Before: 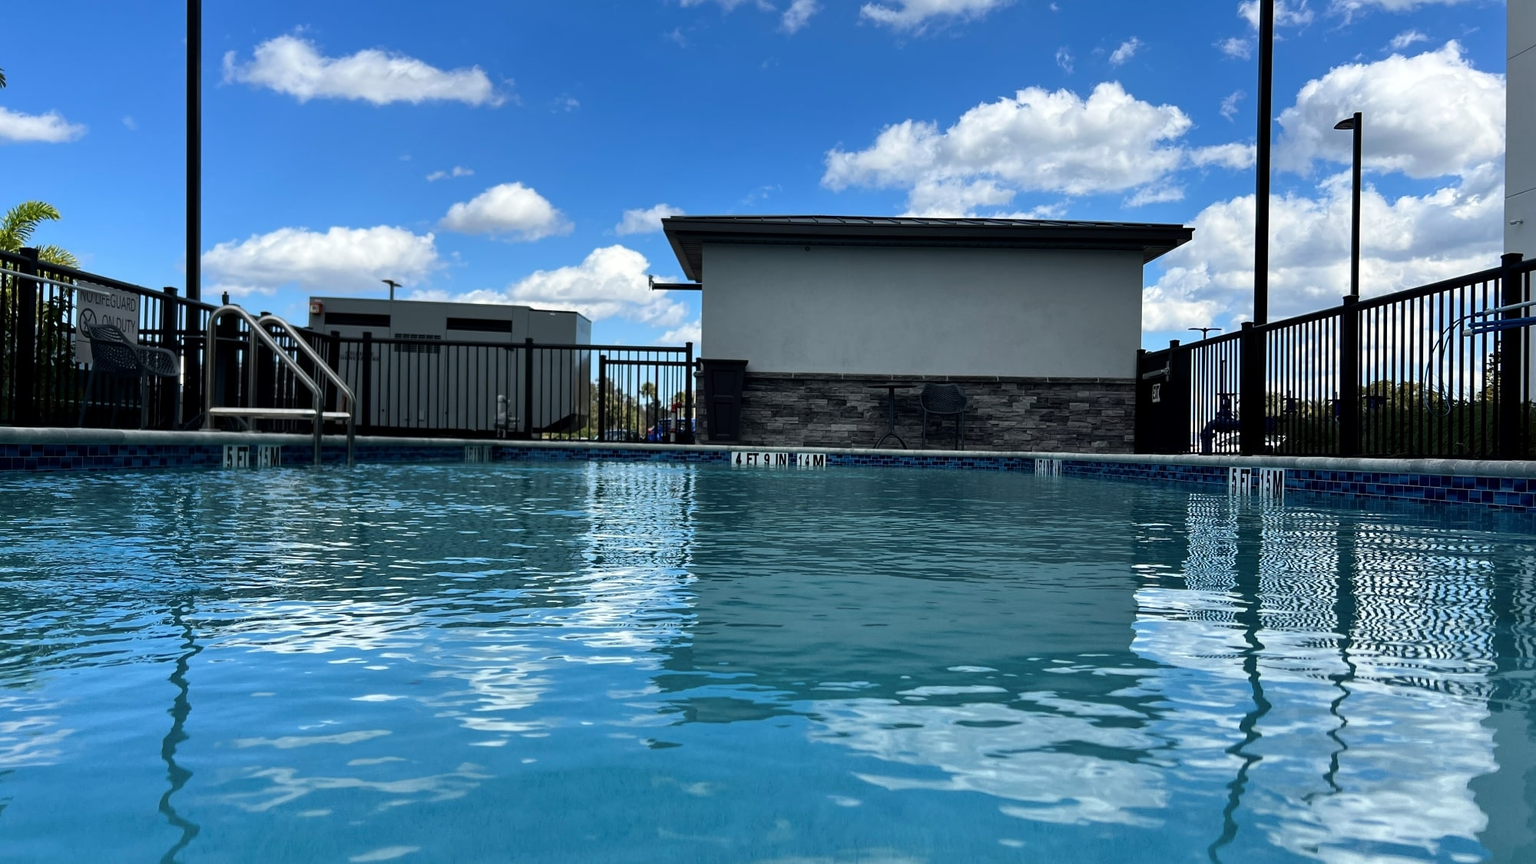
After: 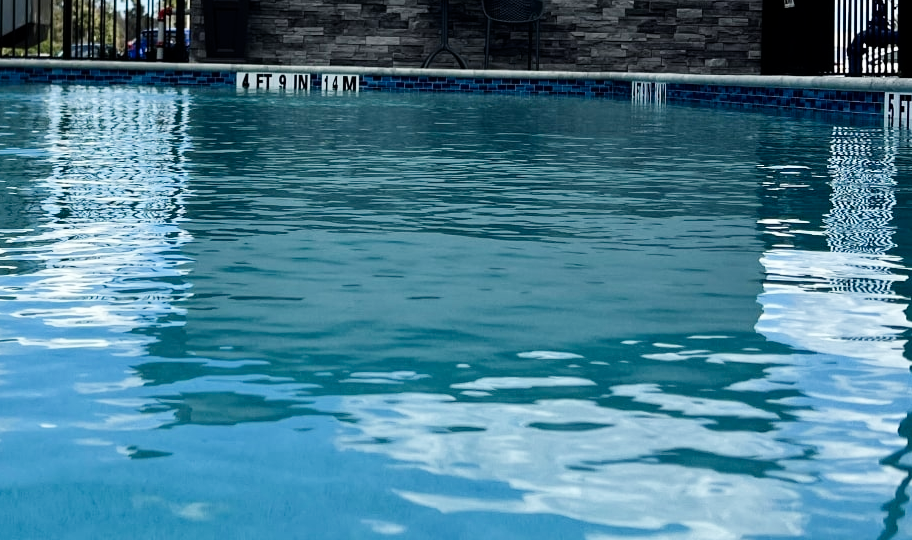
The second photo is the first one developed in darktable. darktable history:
contrast brightness saturation: saturation -0.049
crop: left 35.849%, top 45.883%, right 18.148%, bottom 6.103%
tone curve: curves: ch0 [(0, 0) (0.004, 0.001) (0.133, 0.112) (0.325, 0.362) (0.832, 0.893) (1, 1)], preserve colors none
